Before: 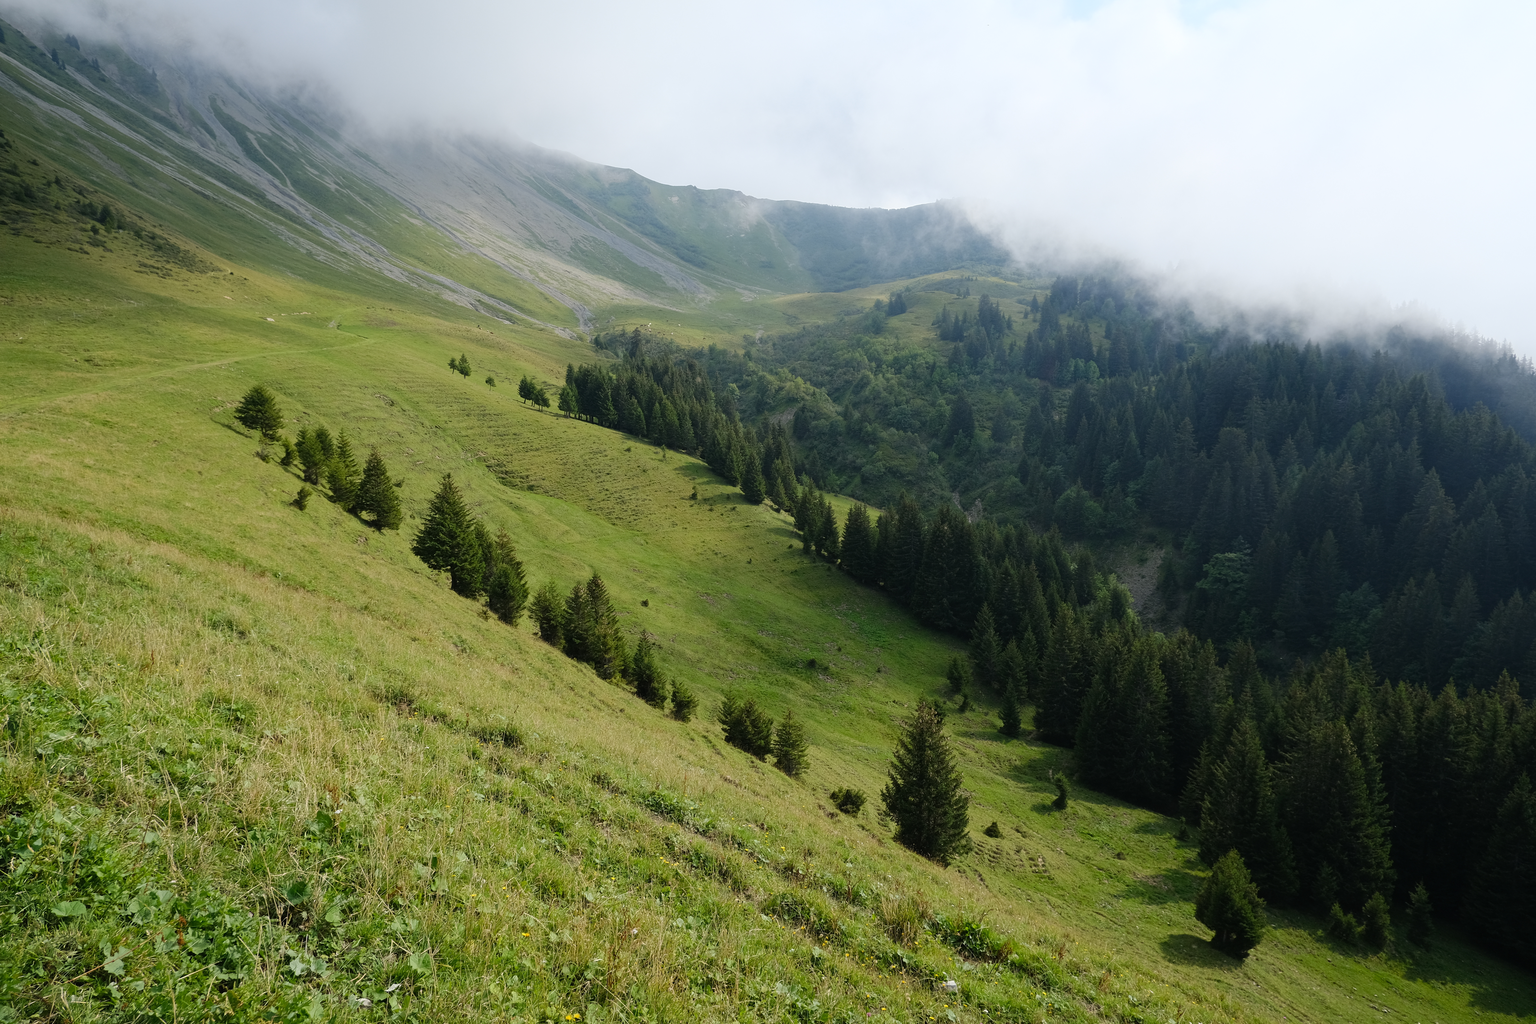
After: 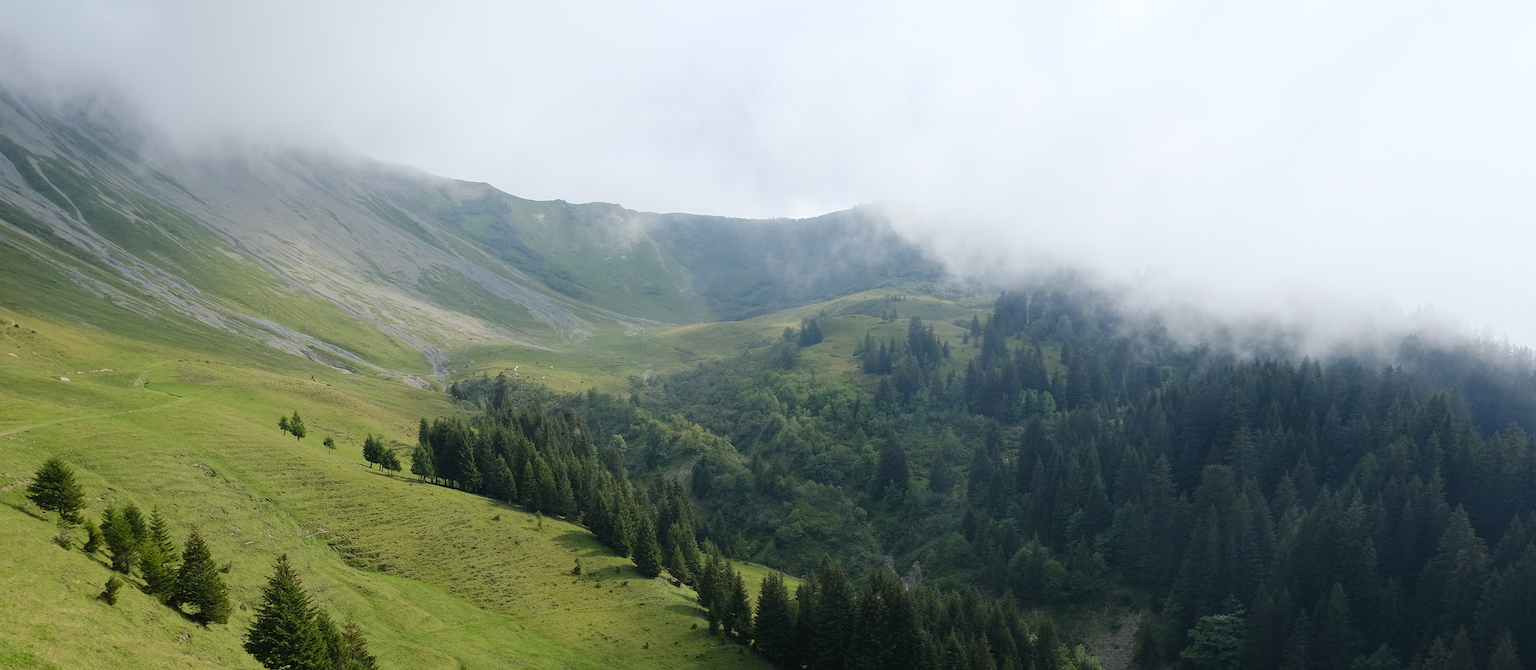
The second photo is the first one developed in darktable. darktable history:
crop and rotate: left 11.812%, bottom 42.776%
rotate and perspective: rotation -2.12°, lens shift (vertical) 0.009, lens shift (horizontal) -0.008, automatic cropping original format, crop left 0.036, crop right 0.964, crop top 0.05, crop bottom 0.959
